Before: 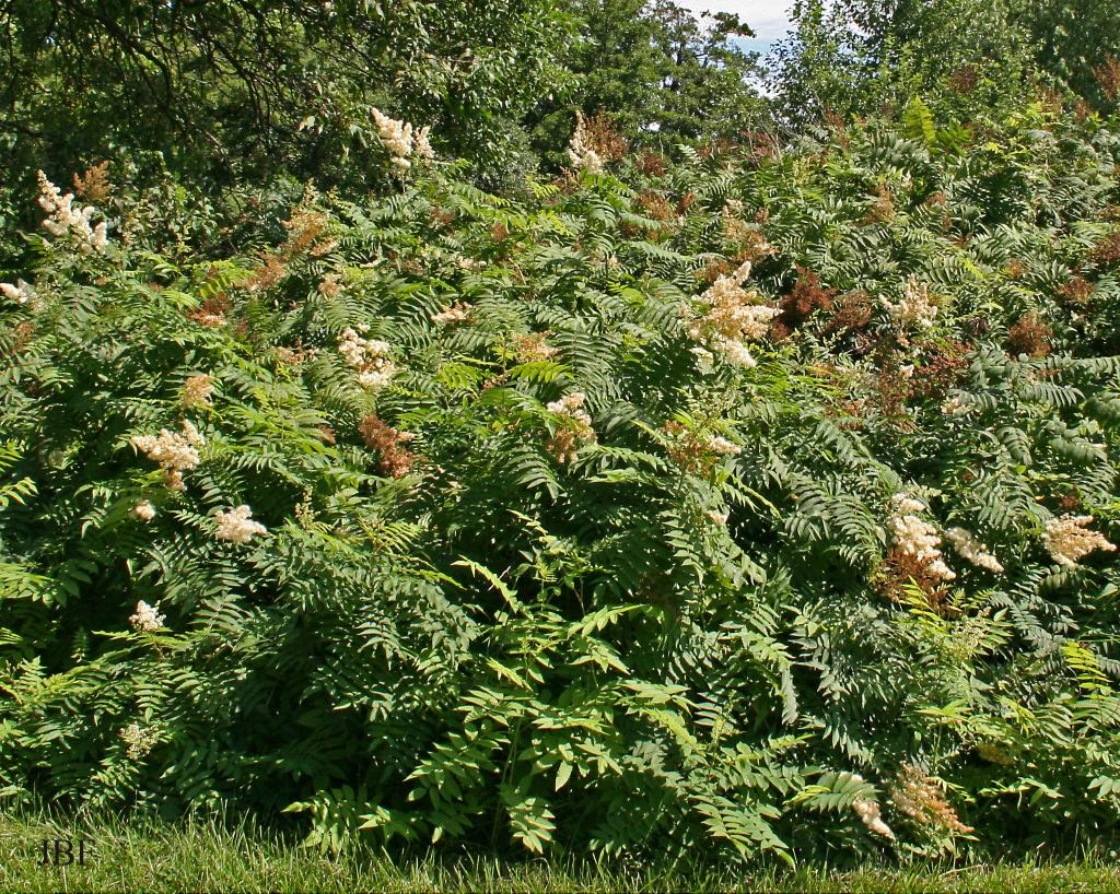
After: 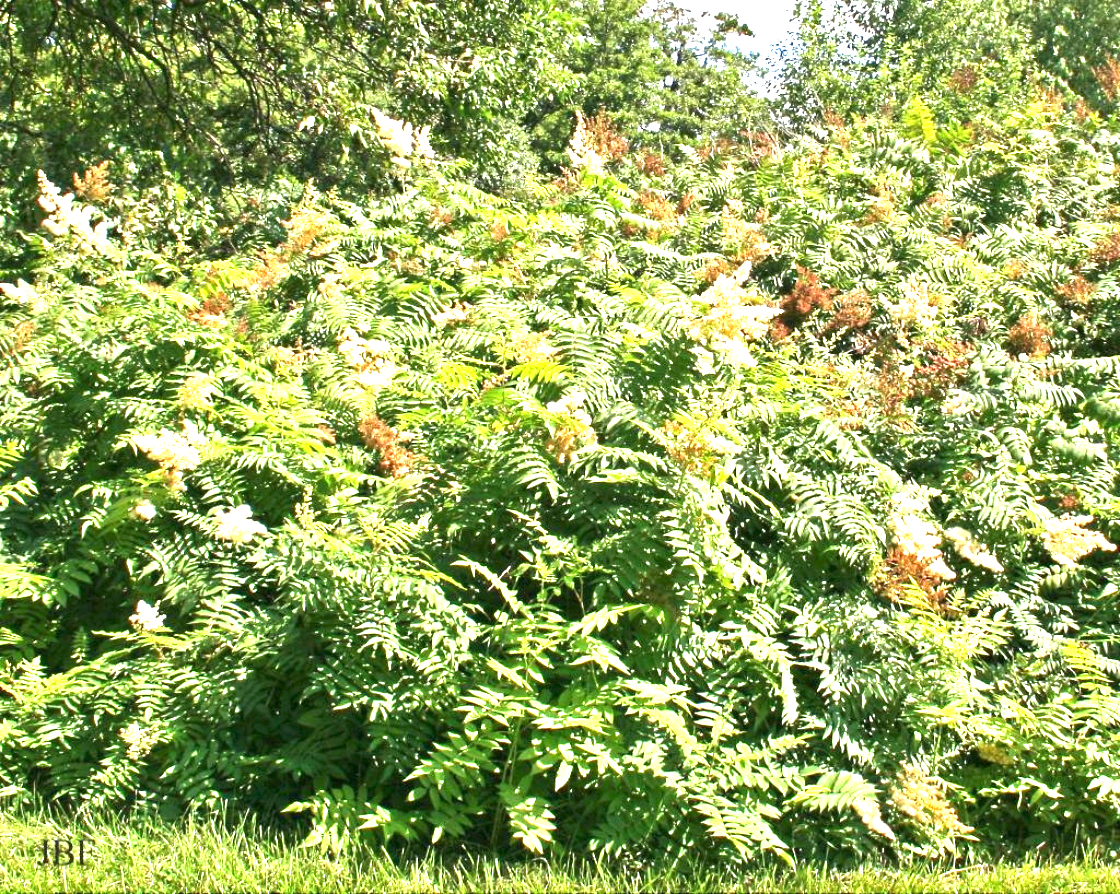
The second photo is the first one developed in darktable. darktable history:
exposure: exposure 2 EV, compensate highlight preservation false
